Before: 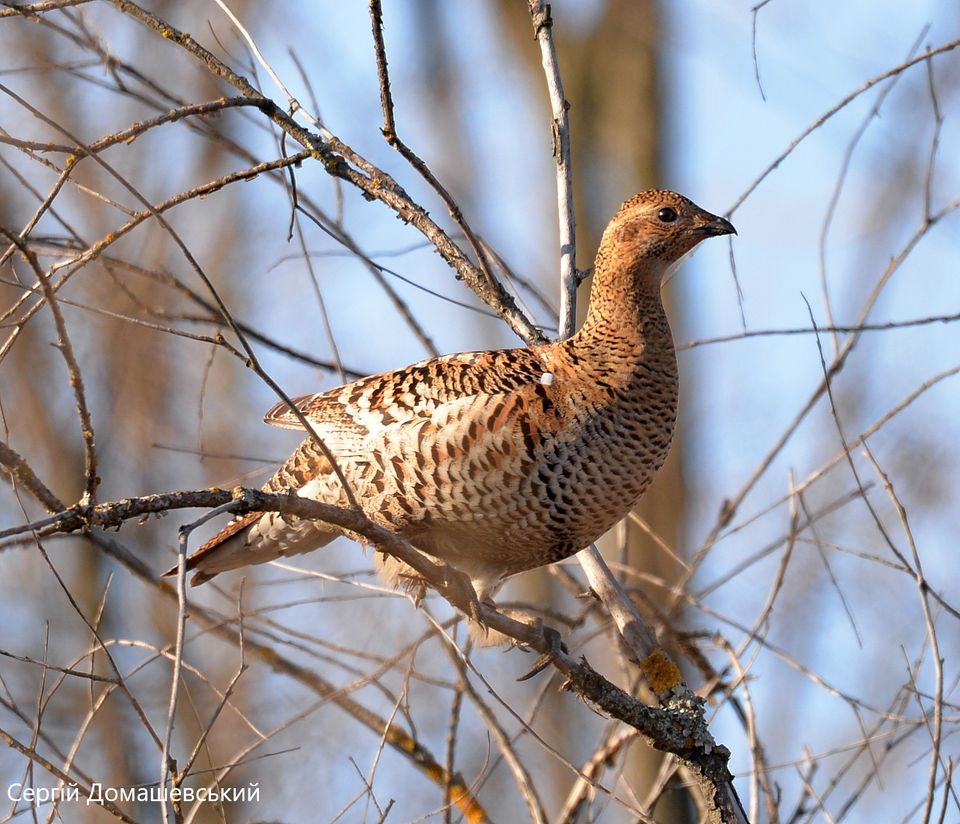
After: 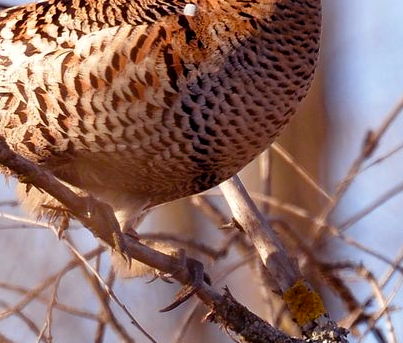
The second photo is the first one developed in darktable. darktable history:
color balance rgb: shadows lift › chroma 3.332%, shadows lift › hue 279.31°, power › luminance -7.678%, power › chroma 1.351%, power › hue 330.34°, highlights gain › chroma 0.164%, highlights gain › hue 331.41°, perceptual saturation grading › global saturation 20%, perceptual saturation grading › highlights -25.567%, perceptual saturation grading › shadows 26.017%, global vibrance 9.348%
crop: left 37.261%, top 44.839%, right 20.707%, bottom 13.436%
